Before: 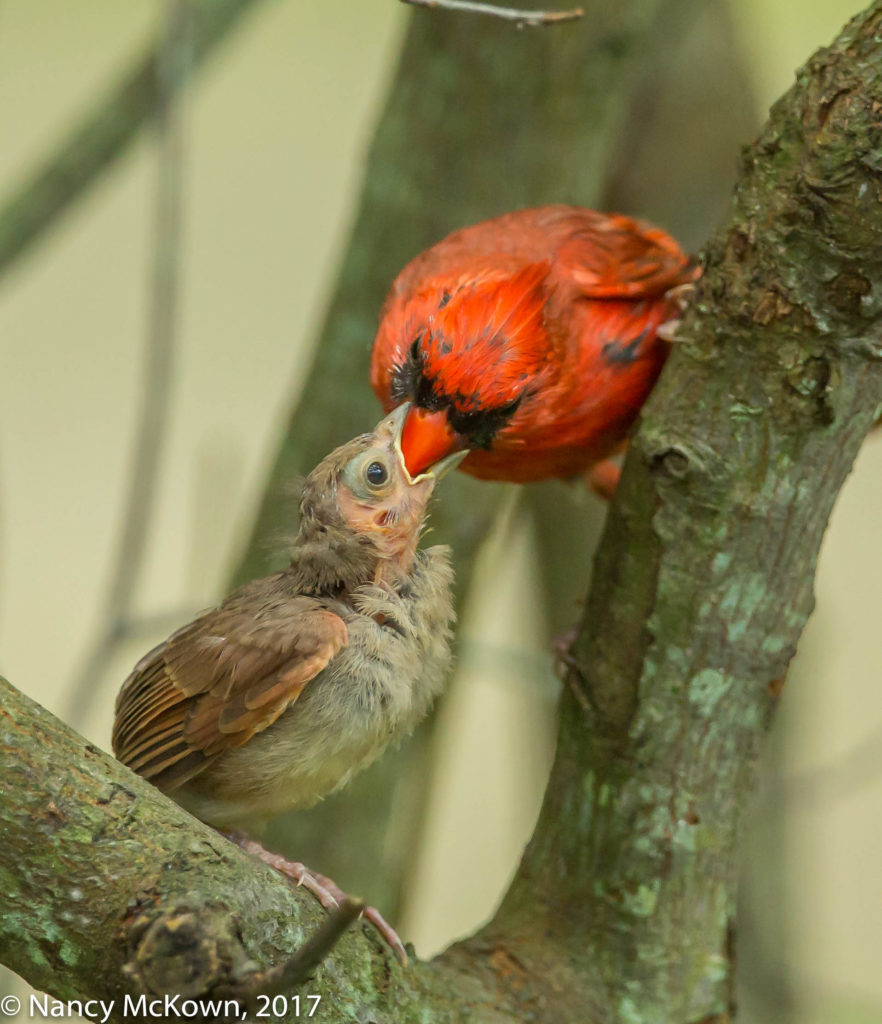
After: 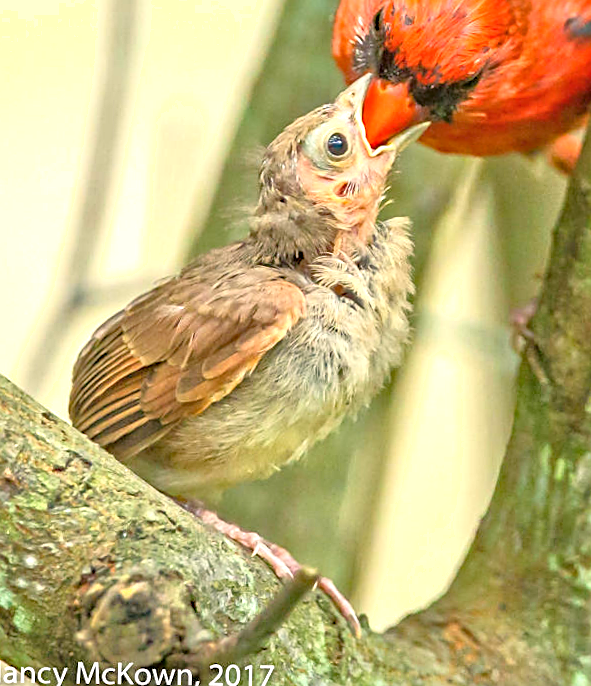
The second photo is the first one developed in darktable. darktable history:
tone equalizer: -7 EV 0.15 EV, -6 EV 0.6 EV, -5 EV 1.15 EV, -4 EV 1.33 EV, -3 EV 1.15 EV, -2 EV 0.6 EV, -1 EV 0.15 EV, mask exposure compensation -0.5 EV
exposure: black level correction 0, exposure 1 EV, compensate exposure bias true, compensate highlight preservation false
sharpen: on, module defaults
color balance rgb: shadows lift › chroma 1.41%, shadows lift › hue 260°, power › chroma 0.5%, power › hue 260°, highlights gain › chroma 1%, highlights gain › hue 27°, saturation formula JzAzBz (2021)
shadows and highlights: shadows 0, highlights 40
haze removal: strength 0.29, distance 0.25, compatibility mode true, adaptive false
local contrast: mode bilateral grid, contrast 20, coarseness 50, detail 120%, midtone range 0.2
crop and rotate: angle -0.82°, left 3.85%, top 31.828%, right 27.992%
